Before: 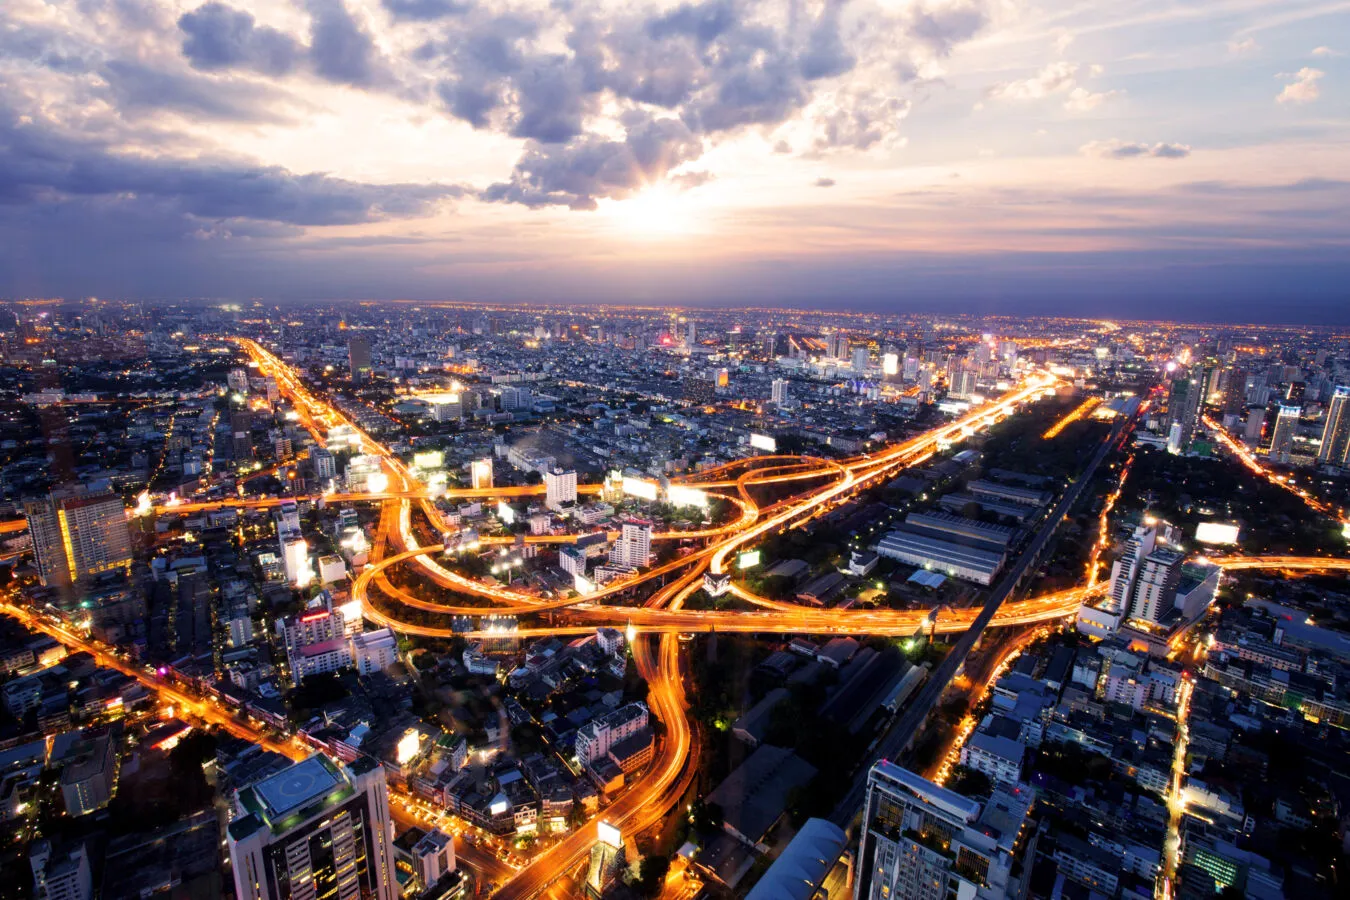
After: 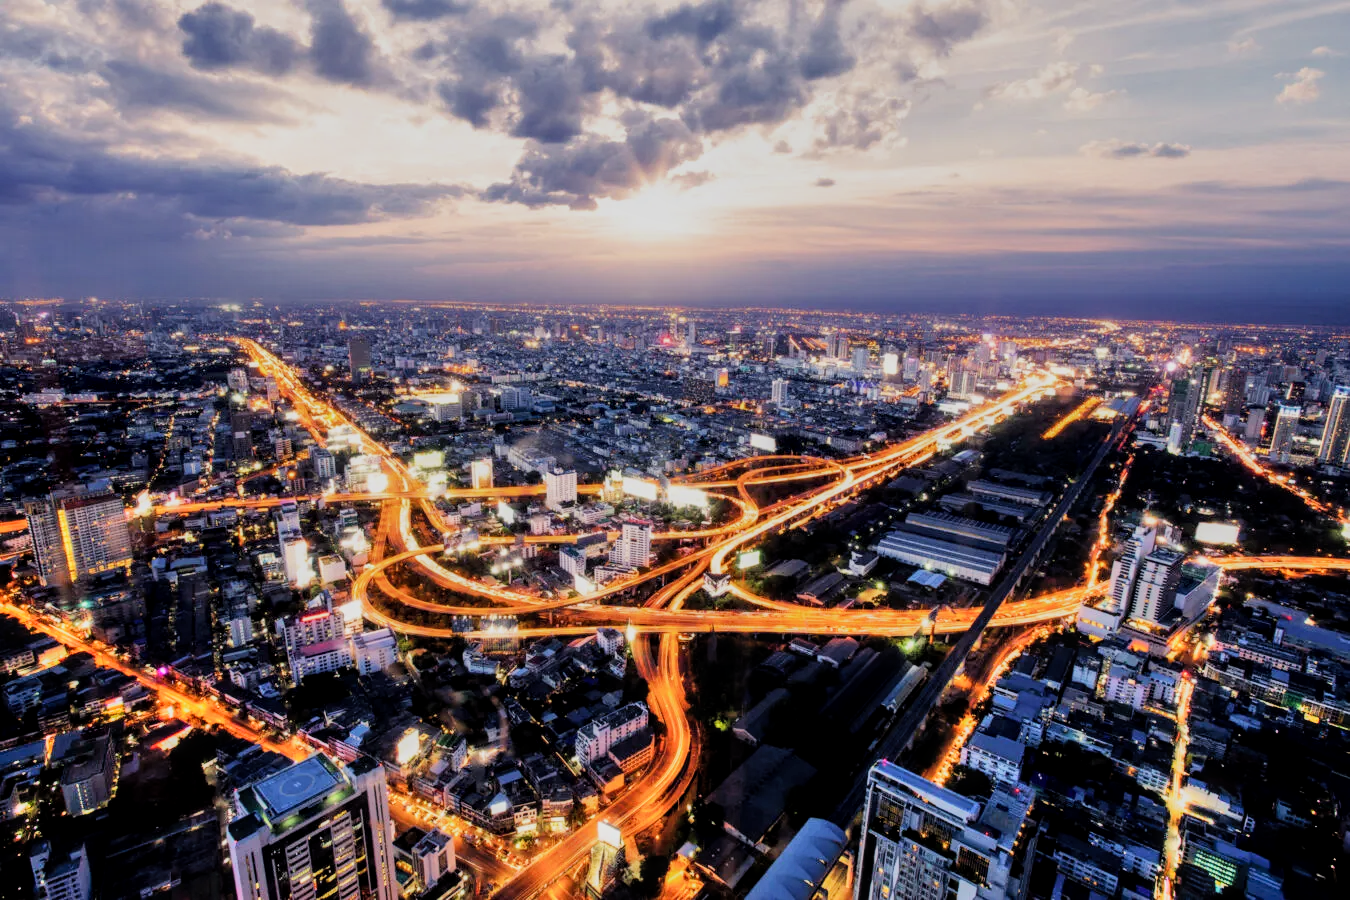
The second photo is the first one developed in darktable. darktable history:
filmic rgb: hardness 4.17
shadows and highlights: soften with gaussian
local contrast: on, module defaults
